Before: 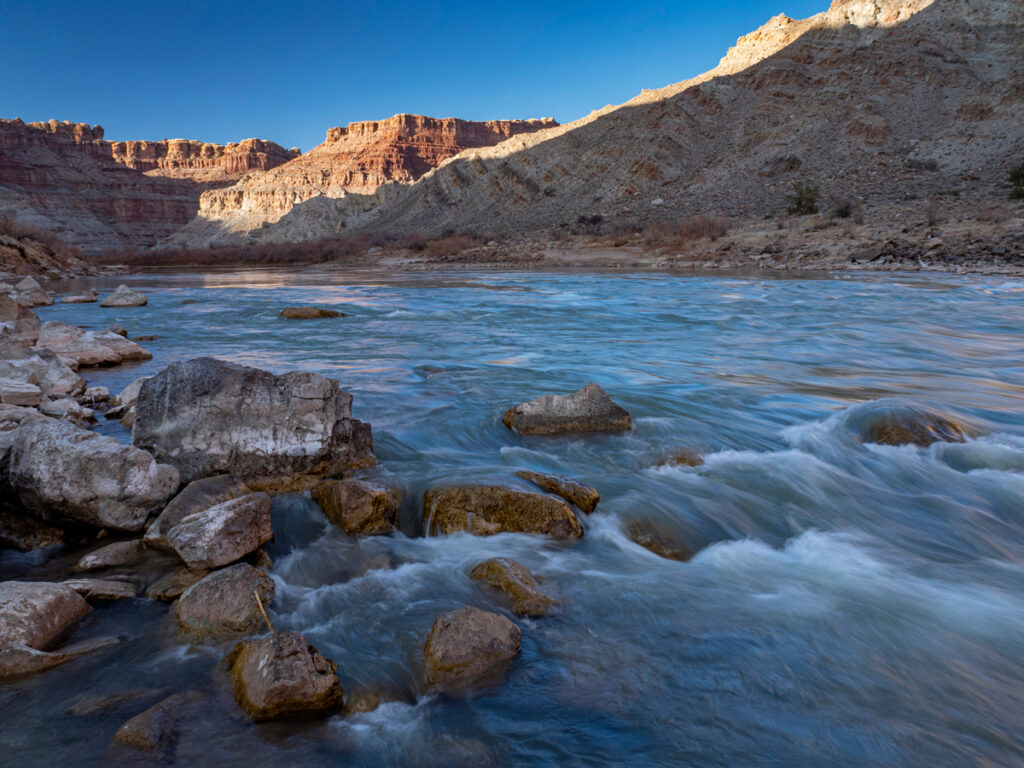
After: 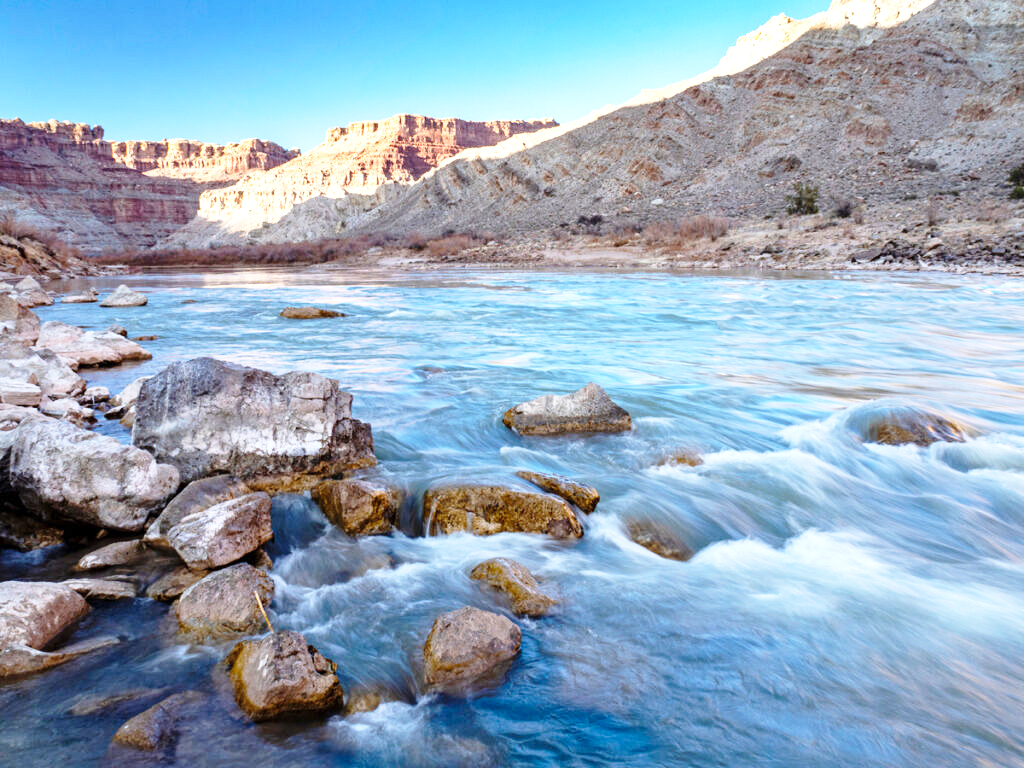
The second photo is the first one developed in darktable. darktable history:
exposure: exposure 1.139 EV, compensate exposure bias true, compensate highlight preservation false
base curve: curves: ch0 [(0, 0) (0.028, 0.03) (0.121, 0.232) (0.46, 0.748) (0.859, 0.968) (1, 1)], preserve colors none
color zones: curves: ch1 [(0, 0.469) (0.01, 0.469) (0.12, 0.446) (0.248, 0.469) (0.5, 0.5) (0.748, 0.5) (0.99, 0.469) (1, 0.469)]
